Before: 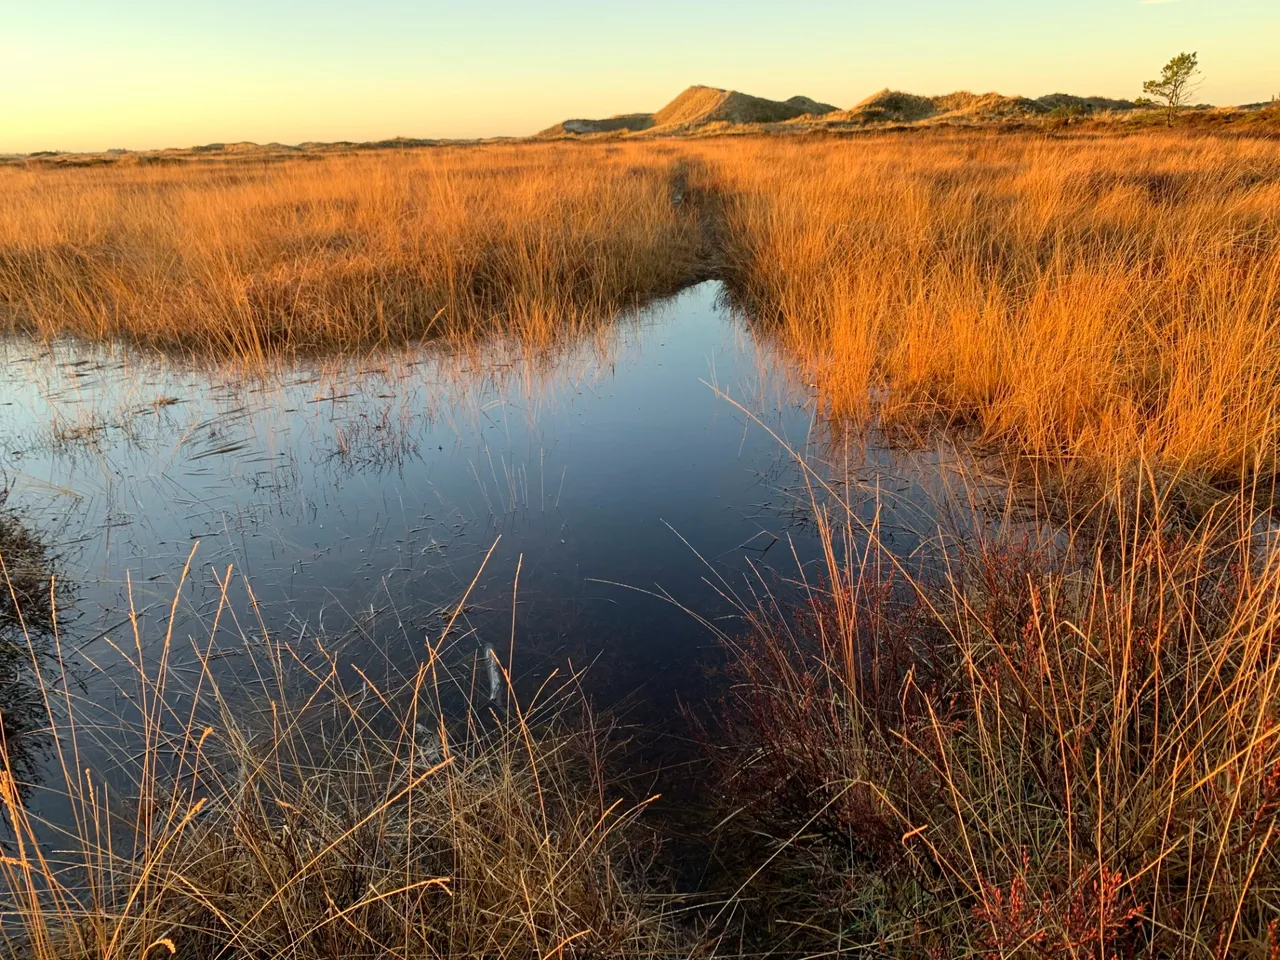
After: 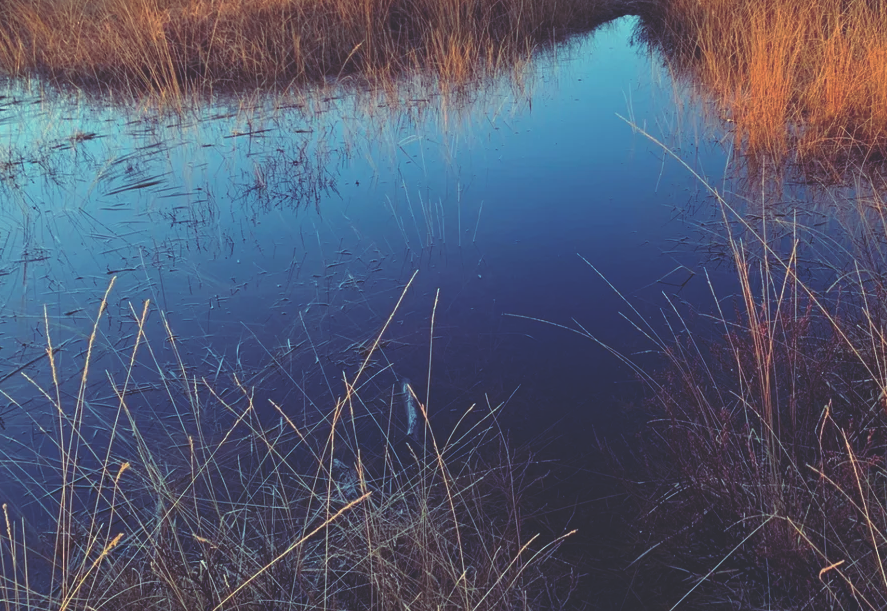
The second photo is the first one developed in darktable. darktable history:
crop: left 6.488%, top 27.668%, right 24.183%, bottom 8.656%
rgb curve: curves: ch0 [(0, 0.186) (0.314, 0.284) (0.576, 0.466) (0.805, 0.691) (0.936, 0.886)]; ch1 [(0, 0.186) (0.314, 0.284) (0.581, 0.534) (0.771, 0.746) (0.936, 0.958)]; ch2 [(0, 0.216) (0.275, 0.39) (1, 1)], mode RGB, independent channels, compensate middle gray true, preserve colors none
